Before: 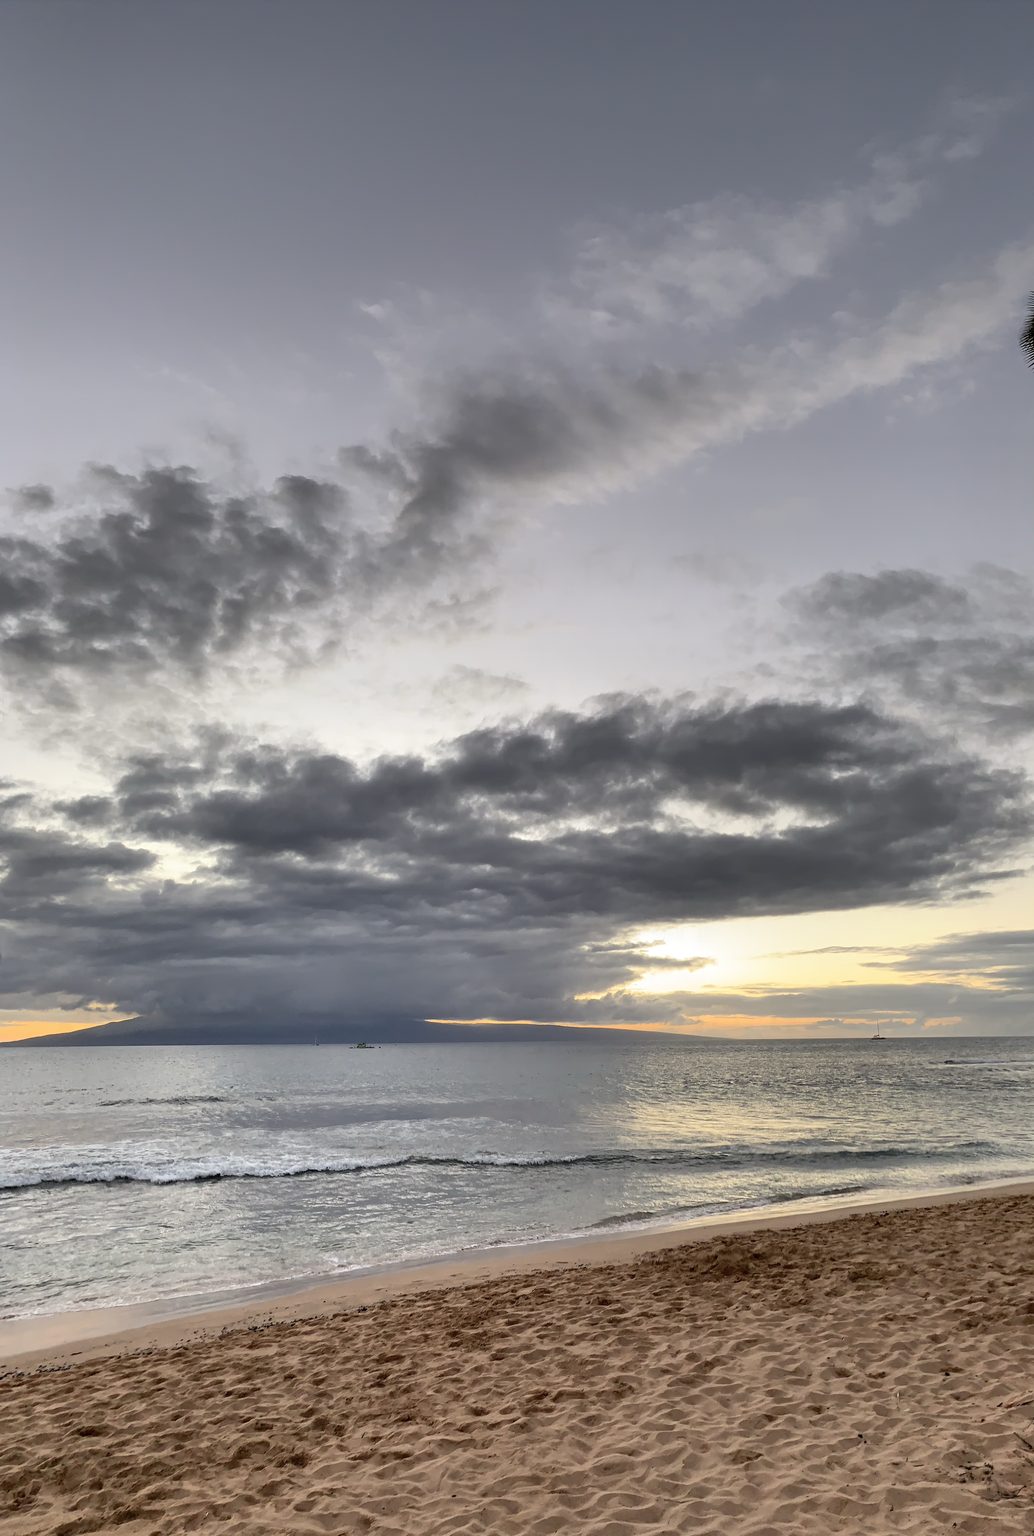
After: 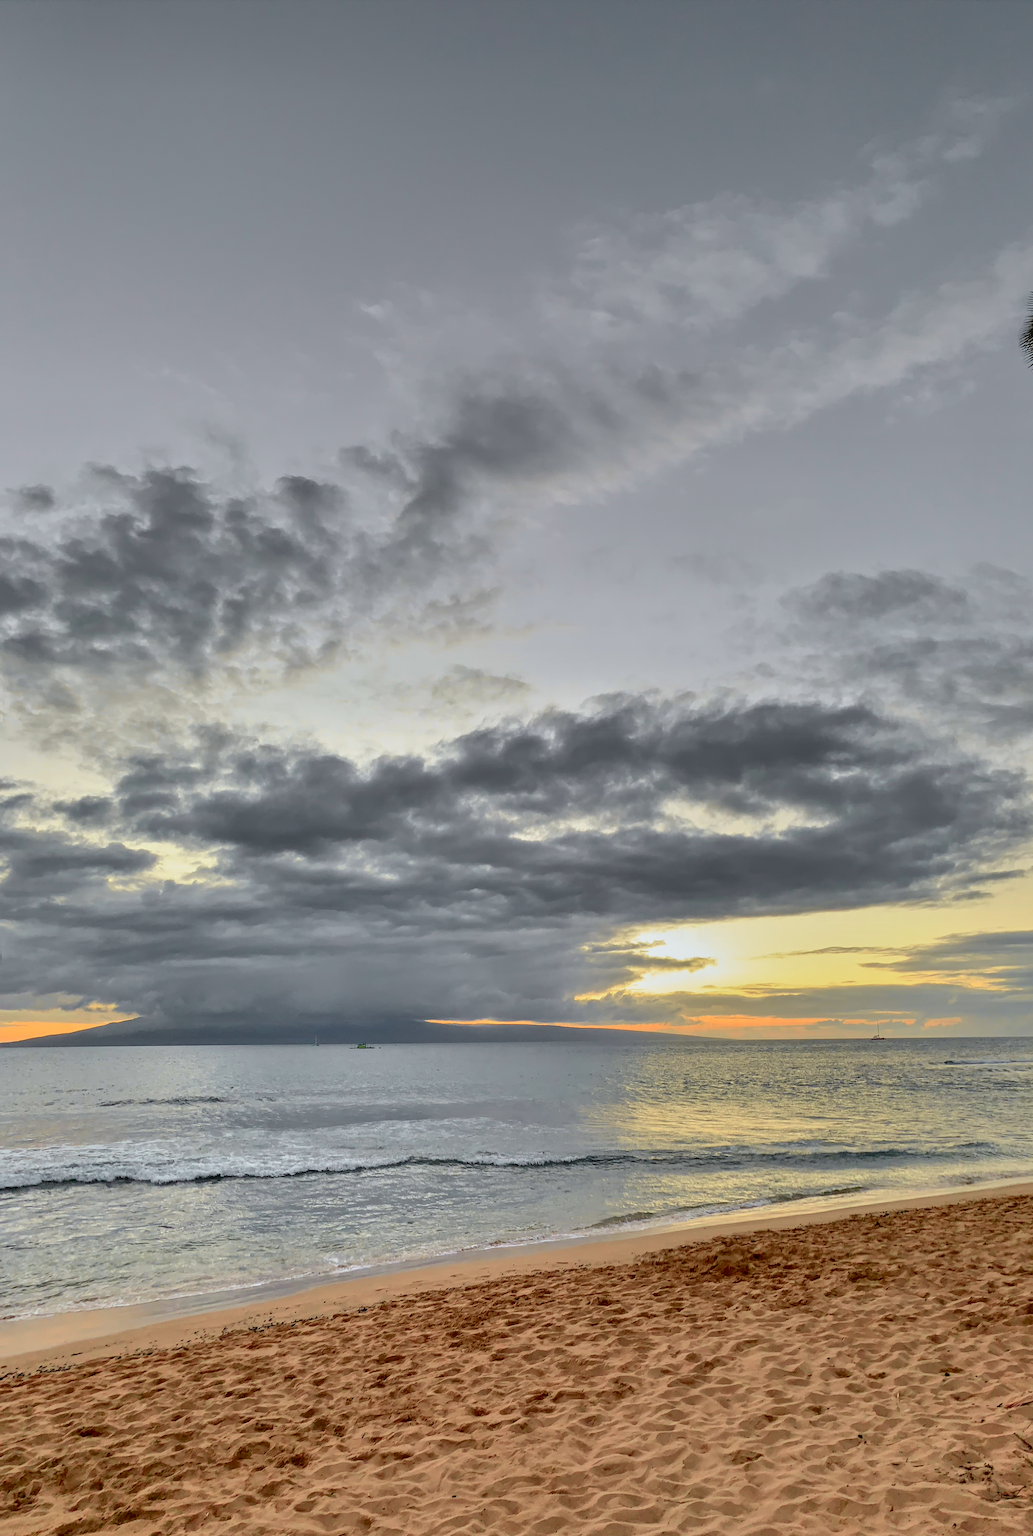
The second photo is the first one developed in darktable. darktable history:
contrast brightness saturation: contrast 0.08, saturation 0.198
tone curve: curves: ch0 [(0, 0) (0.035, 0.017) (0.131, 0.108) (0.279, 0.279) (0.476, 0.554) (0.617, 0.693) (0.704, 0.77) (0.801, 0.854) (0.895, 0.927) (1, 0.976)]; ch1 [(0, 0) (0.318, 0.278) (0.444, 0.427) (0.493, 0.488) (0.504, 0.497) (0.537, 0.538) (0.594, 0.616) (0.746, 0.764) (1, 1)]; ch2 [(0, 0) (0.316, 0.292) (0.381, 0.37) (0.423, 0.448) (0.476, 0.482) (0.502, 0.495) (0.529, 0.547) (0.583, 0.608) (0.639, 0.657) (0.7, 0.7) (0.861, 0.808) (1, 0.951)], color space Lab, independent channels, preserve colors none
shadows and highlights: highlights color adjustment 56.21%, soften with gaussian
tone equalizer: -8 EV 0.26 EV, -7 EV 0.392 EV, -6 EV 0.405 EV, -5 EV 0.237 EV, -3 EV -0.276 EV, -2 EV -0.417 EV, -1 EV -0.412 EV, +0 EV -0.265 EV, edges refinement/feathering 500, mask exposure compensation -1.57 EV, preserve details no
local contrast: detail 109%
